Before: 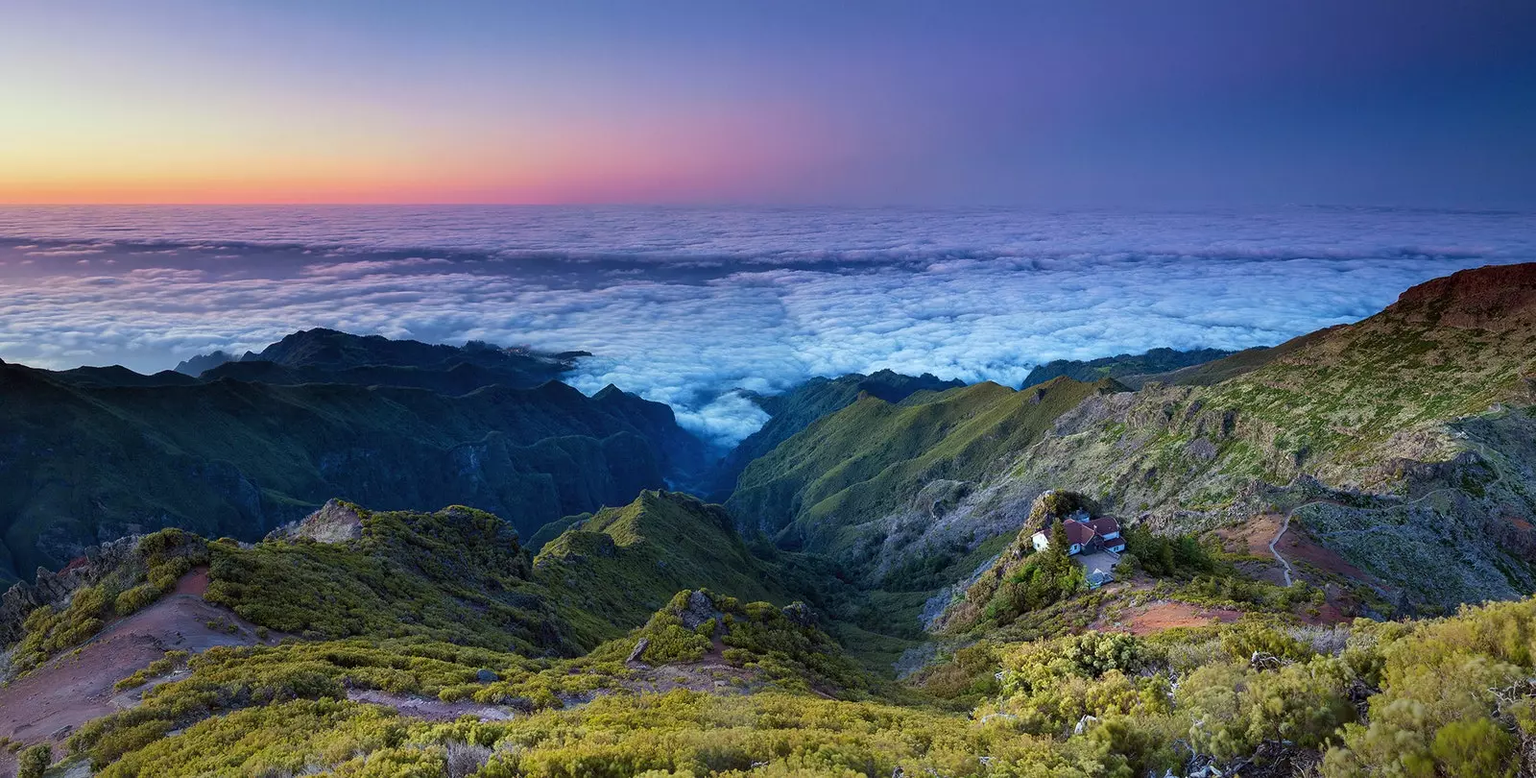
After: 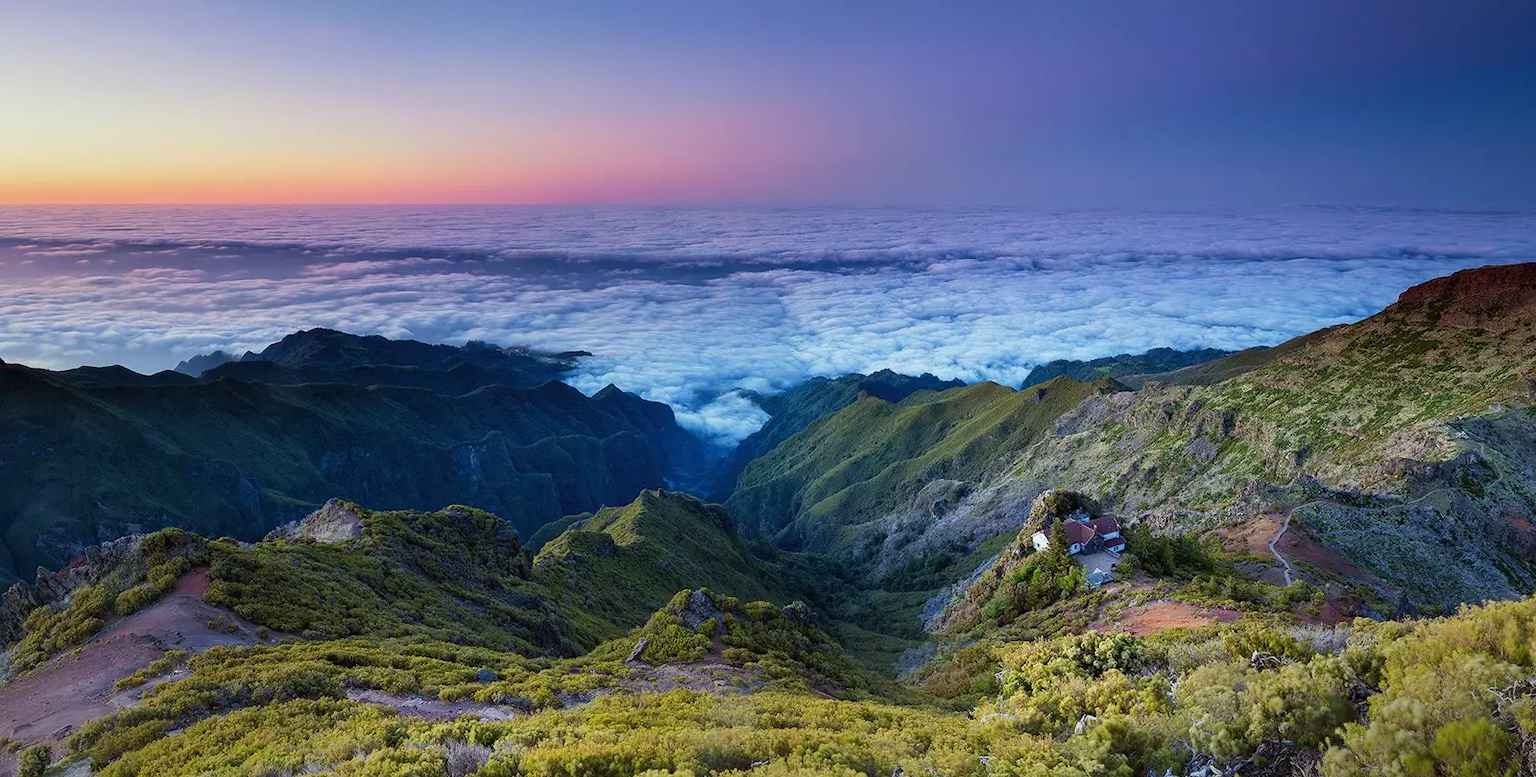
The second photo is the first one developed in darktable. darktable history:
tone curve: curves: ch0 [(0, 0) (0.822, 0.825) (0.994, 0.955)]; ch1 [(0, 0) (0.226, 0.261) (0.383, 0.397) (0.46, 0.46) (0.498, 0.479) (0.524, 0.523) (0.578, 0.575) (1, 1)]; ch2 [(0, 0) (0.438, 0.456) (0.5, 0.498) (0.547, 0.515) (0.597, 0.58) (0.629, 0.603) (1, 1)], preserve colors none
